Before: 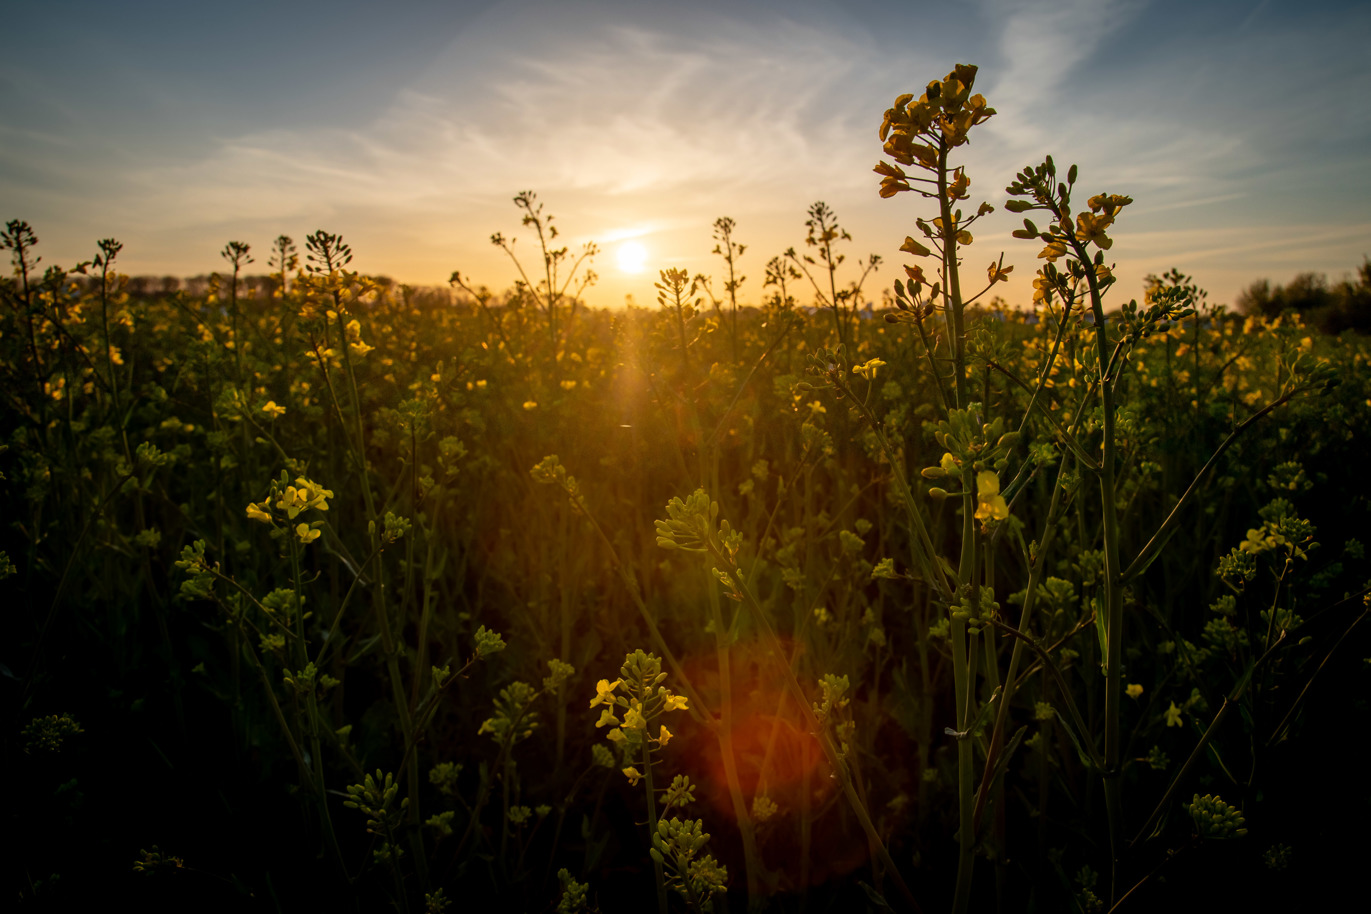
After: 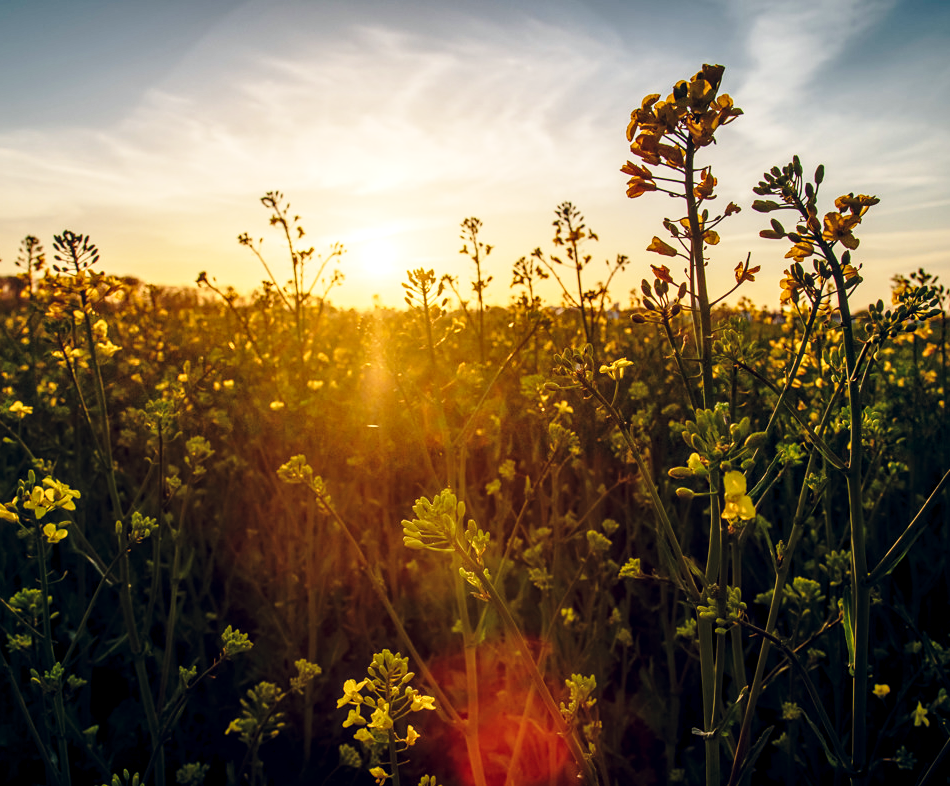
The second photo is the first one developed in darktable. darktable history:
base curve: curves: ch0 [(0, 0) (0.028, 0.03) (0.121, 0.232) (0.46, 0.748) (0.859, 0.968) (1, 1)], preserve colors none
crop: left 18.479%, right 12.2%, bottom 13.971%
sharpen: amount 0.2
local contrast: on, module defaults
color balance rgb: shadows lift › chroma 3.88%, shadows lift › hue 88.52°, power › hue 214.65°, global offset › chroma 0.1%, global offset › hue 252.4°, contrast 4.45%
